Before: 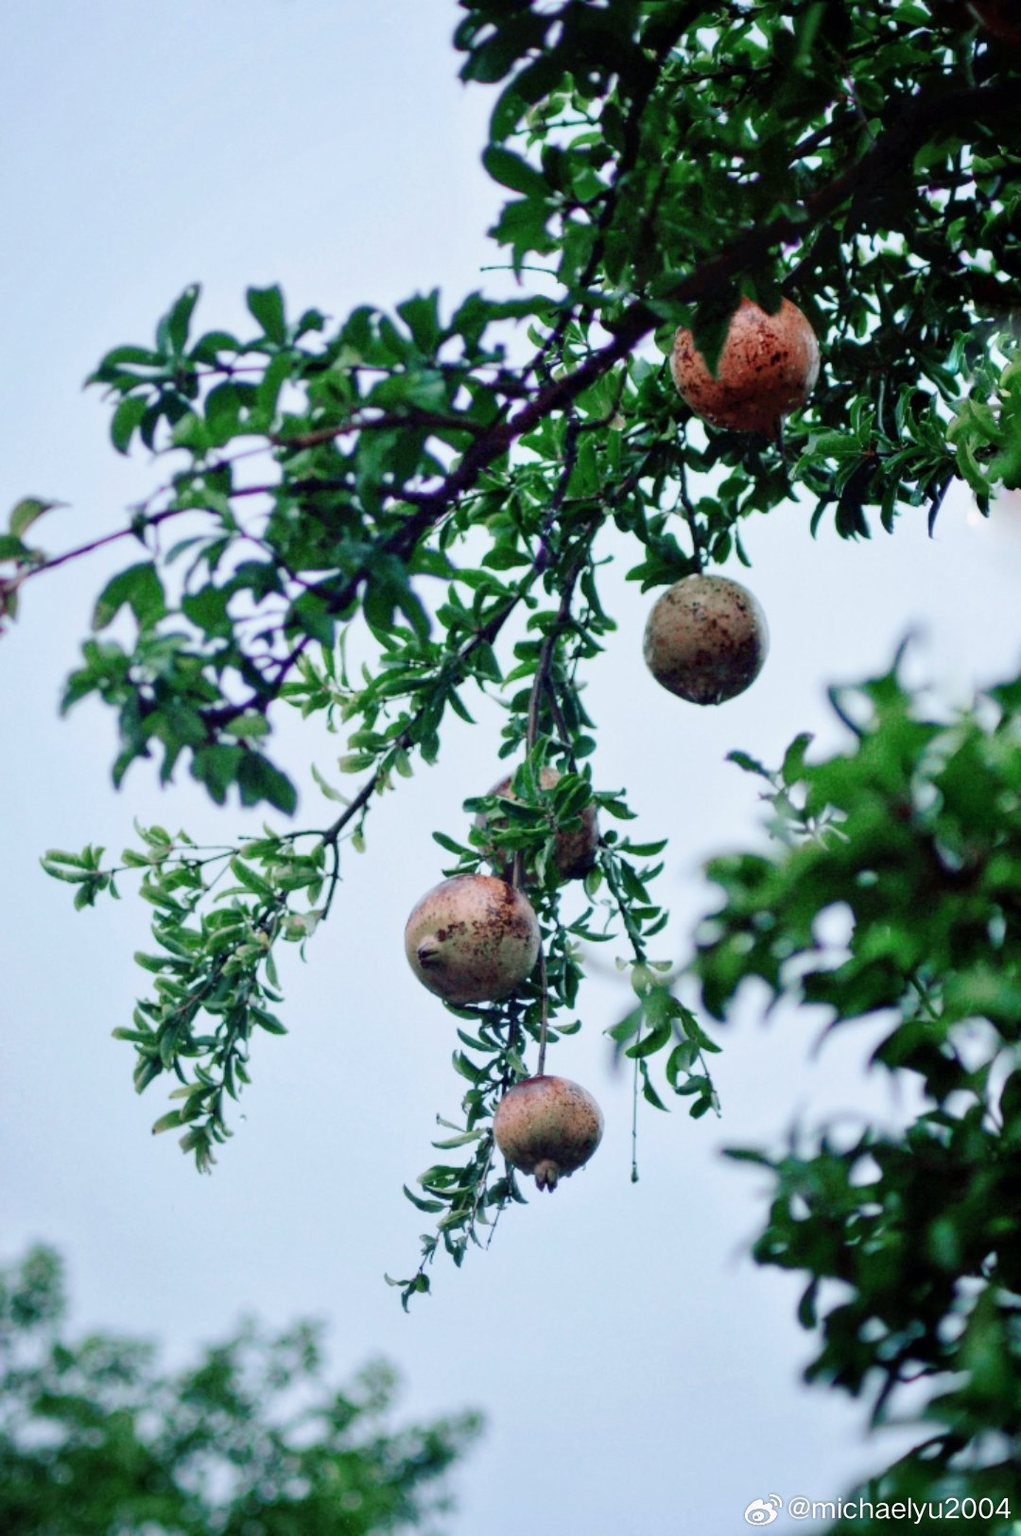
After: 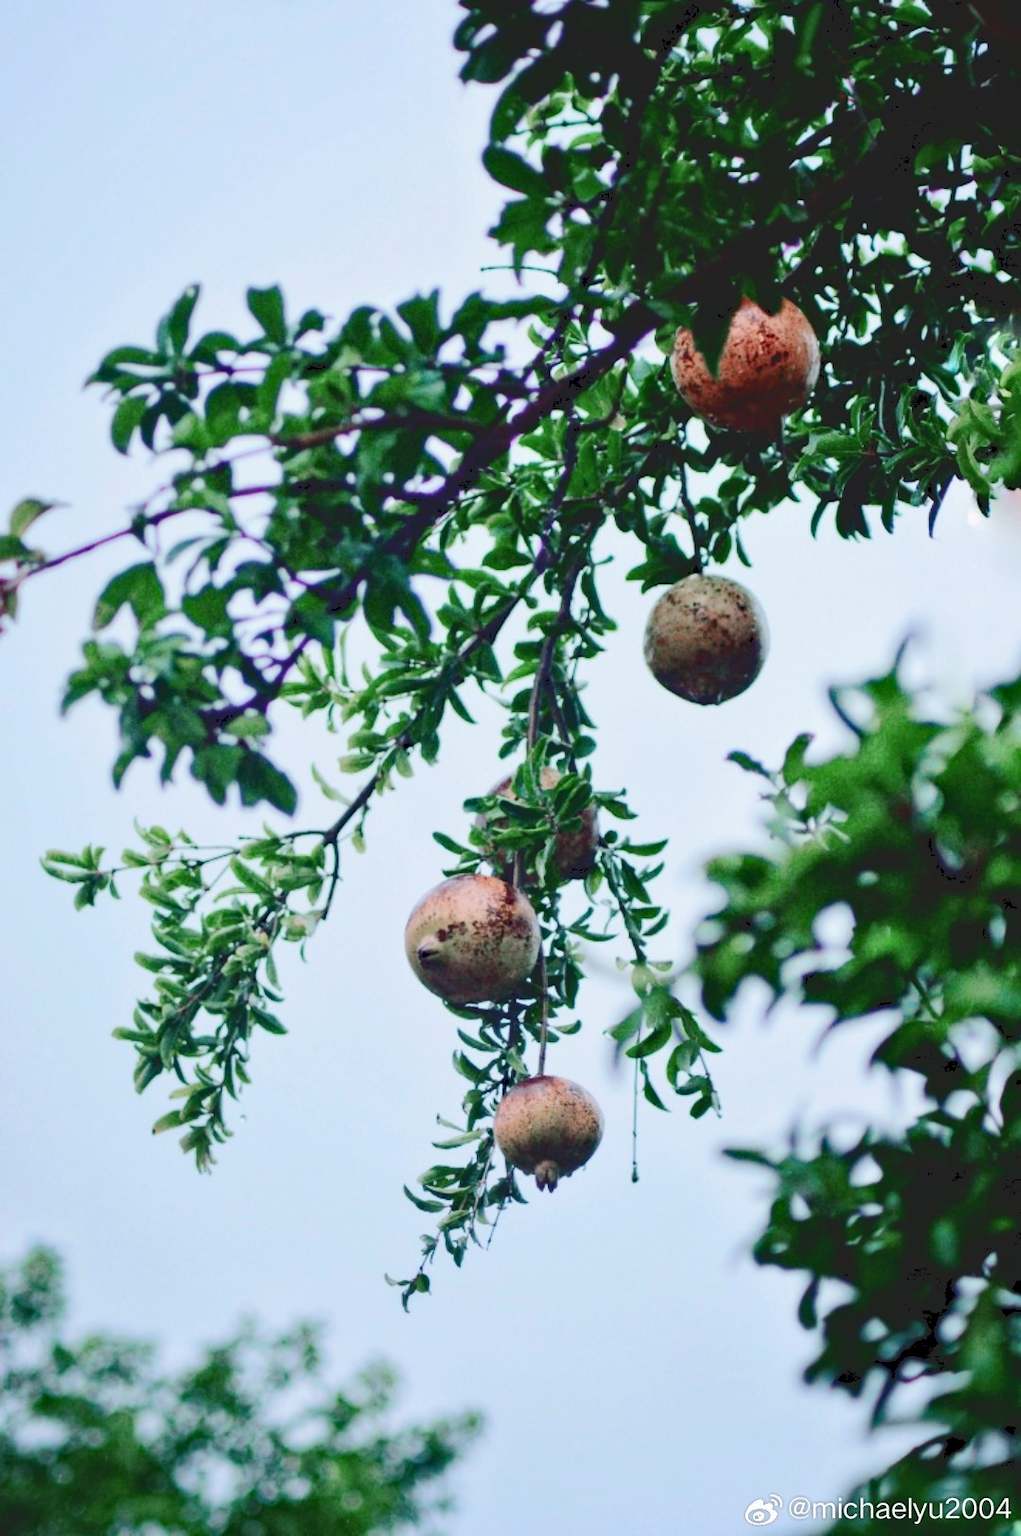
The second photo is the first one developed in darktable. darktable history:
tone curve: curves: ch0 [(0, 0) (0.003, 0.126) (0.011, 0.129) (0.025, 0.129) (0.044, 0.136) (0.069, 0.145) (0.1, 0.162) (0.136, 0.182) (0.177, 0.211) (0.224, 0.254) (0.277, 0.307) (0.335, 0.366) (0.399, 0.441) (0.468, 0.533) (0.543, 0.624) (0.623, 0.702) (0.709, 0.774) (0.801, 0.835) (0.898, 0.904) (1, 1)], color space Lab, independent channels
haze removal: compatibility mode true, adaptive false
